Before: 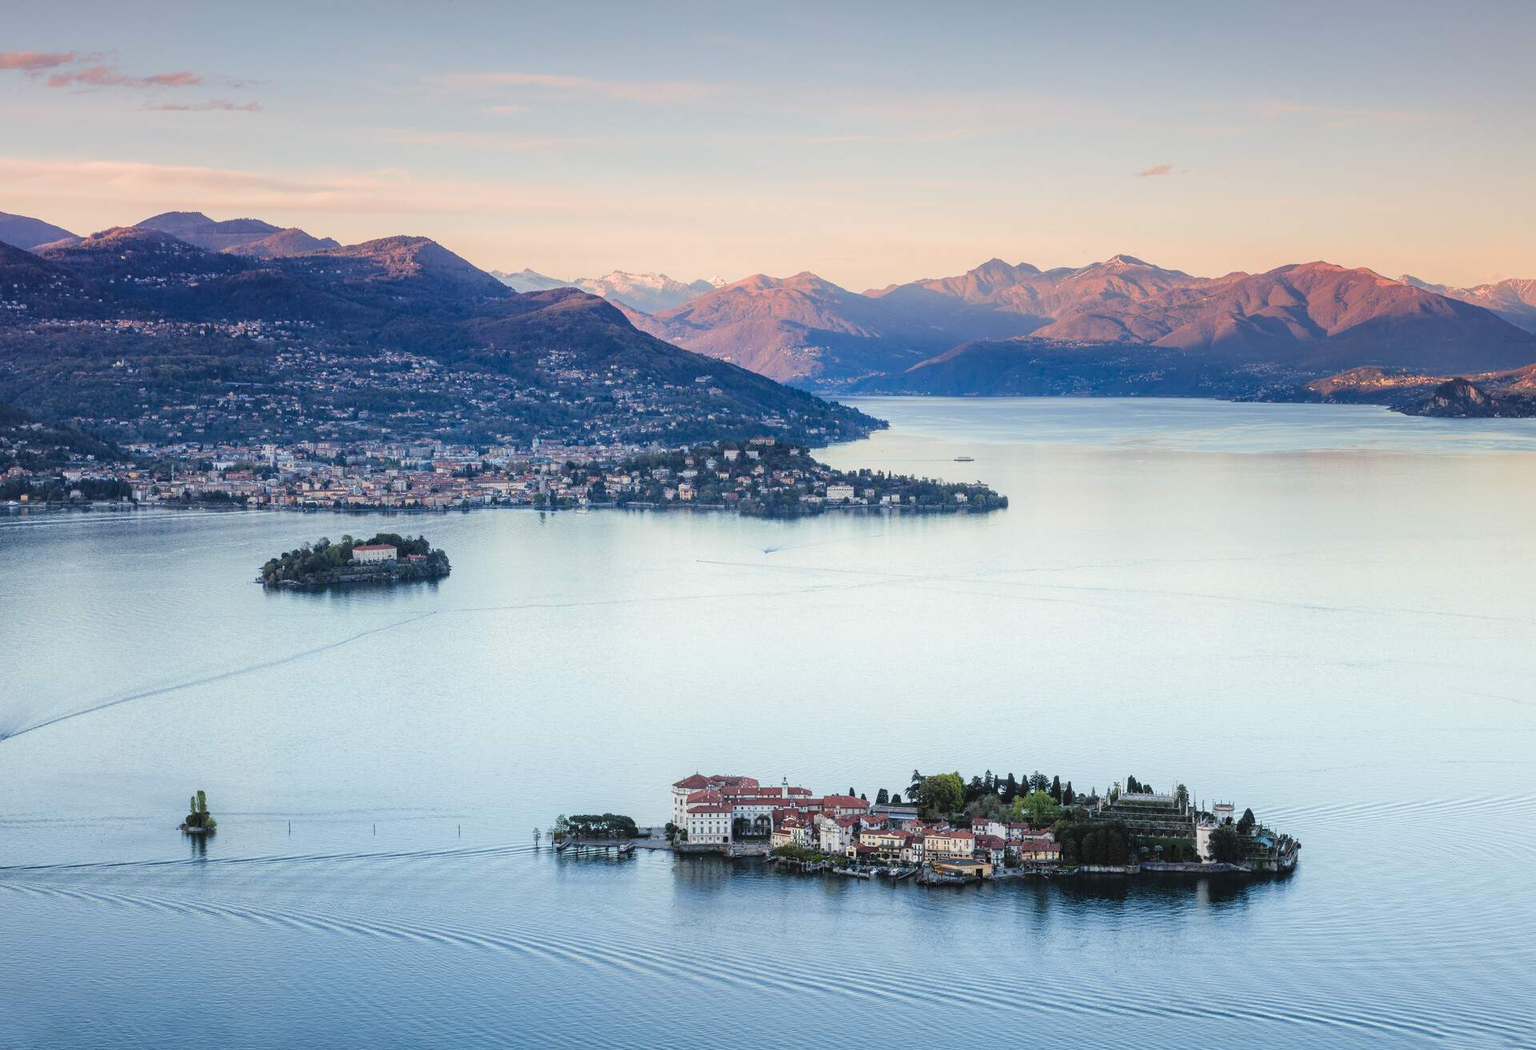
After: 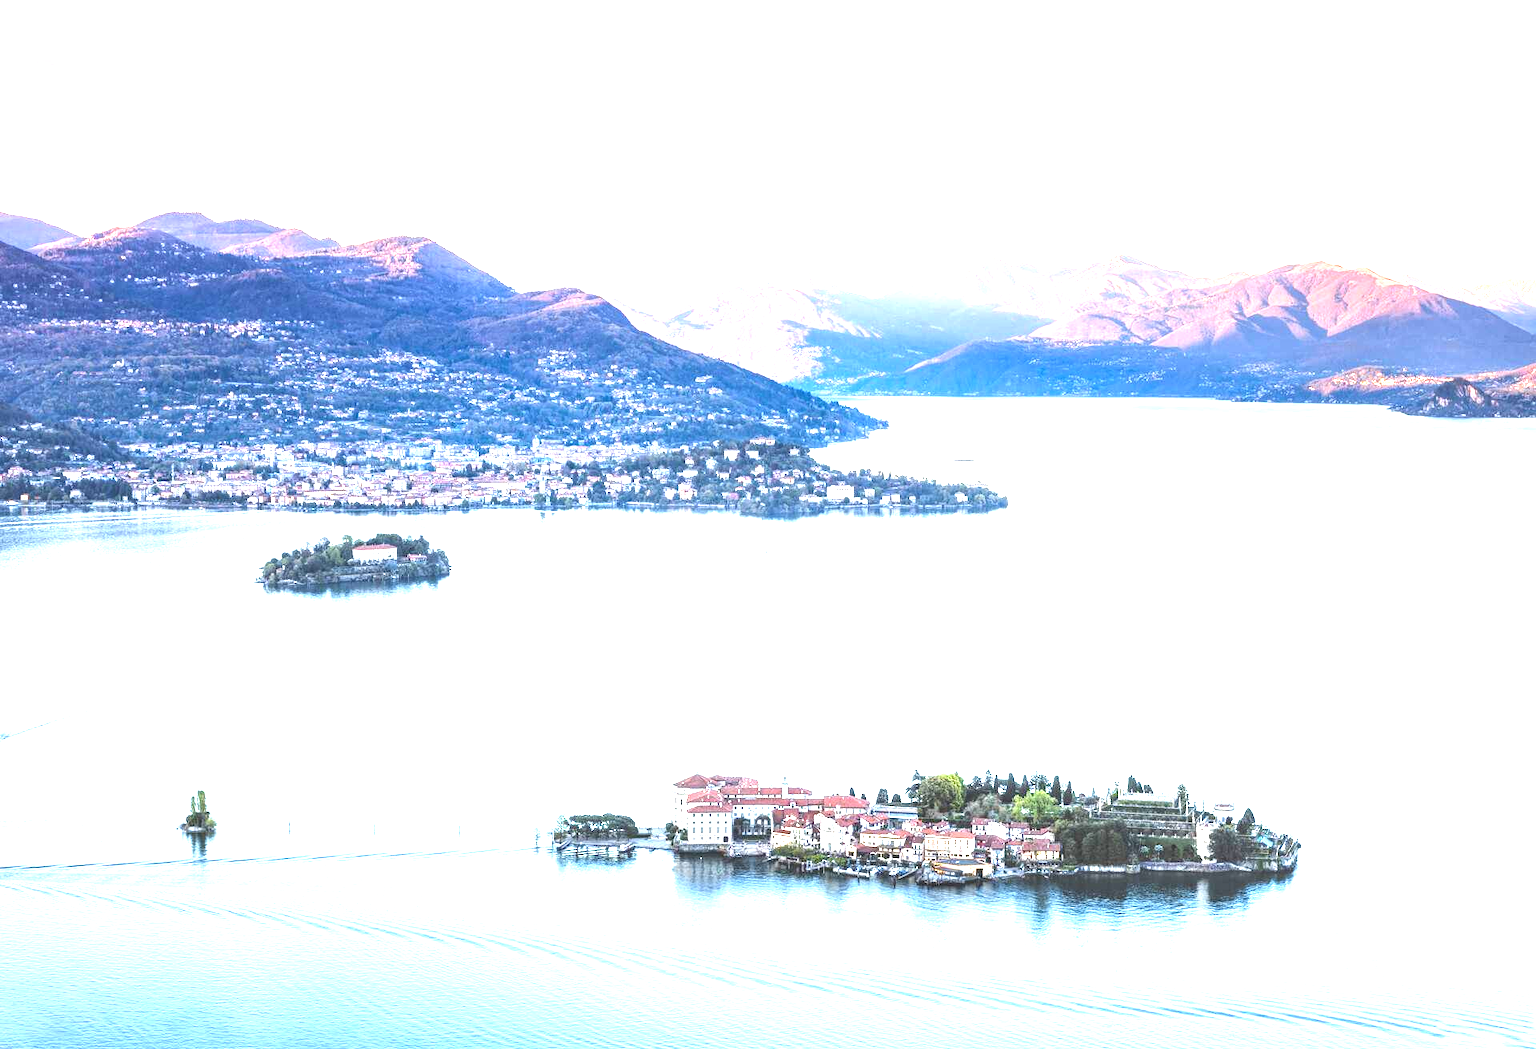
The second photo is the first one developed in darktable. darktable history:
exposure: black level correction 0, exposure 1.975 EV, compensate exposure bias true, compensate highlight preservation false
local contrast: on, module defaults
